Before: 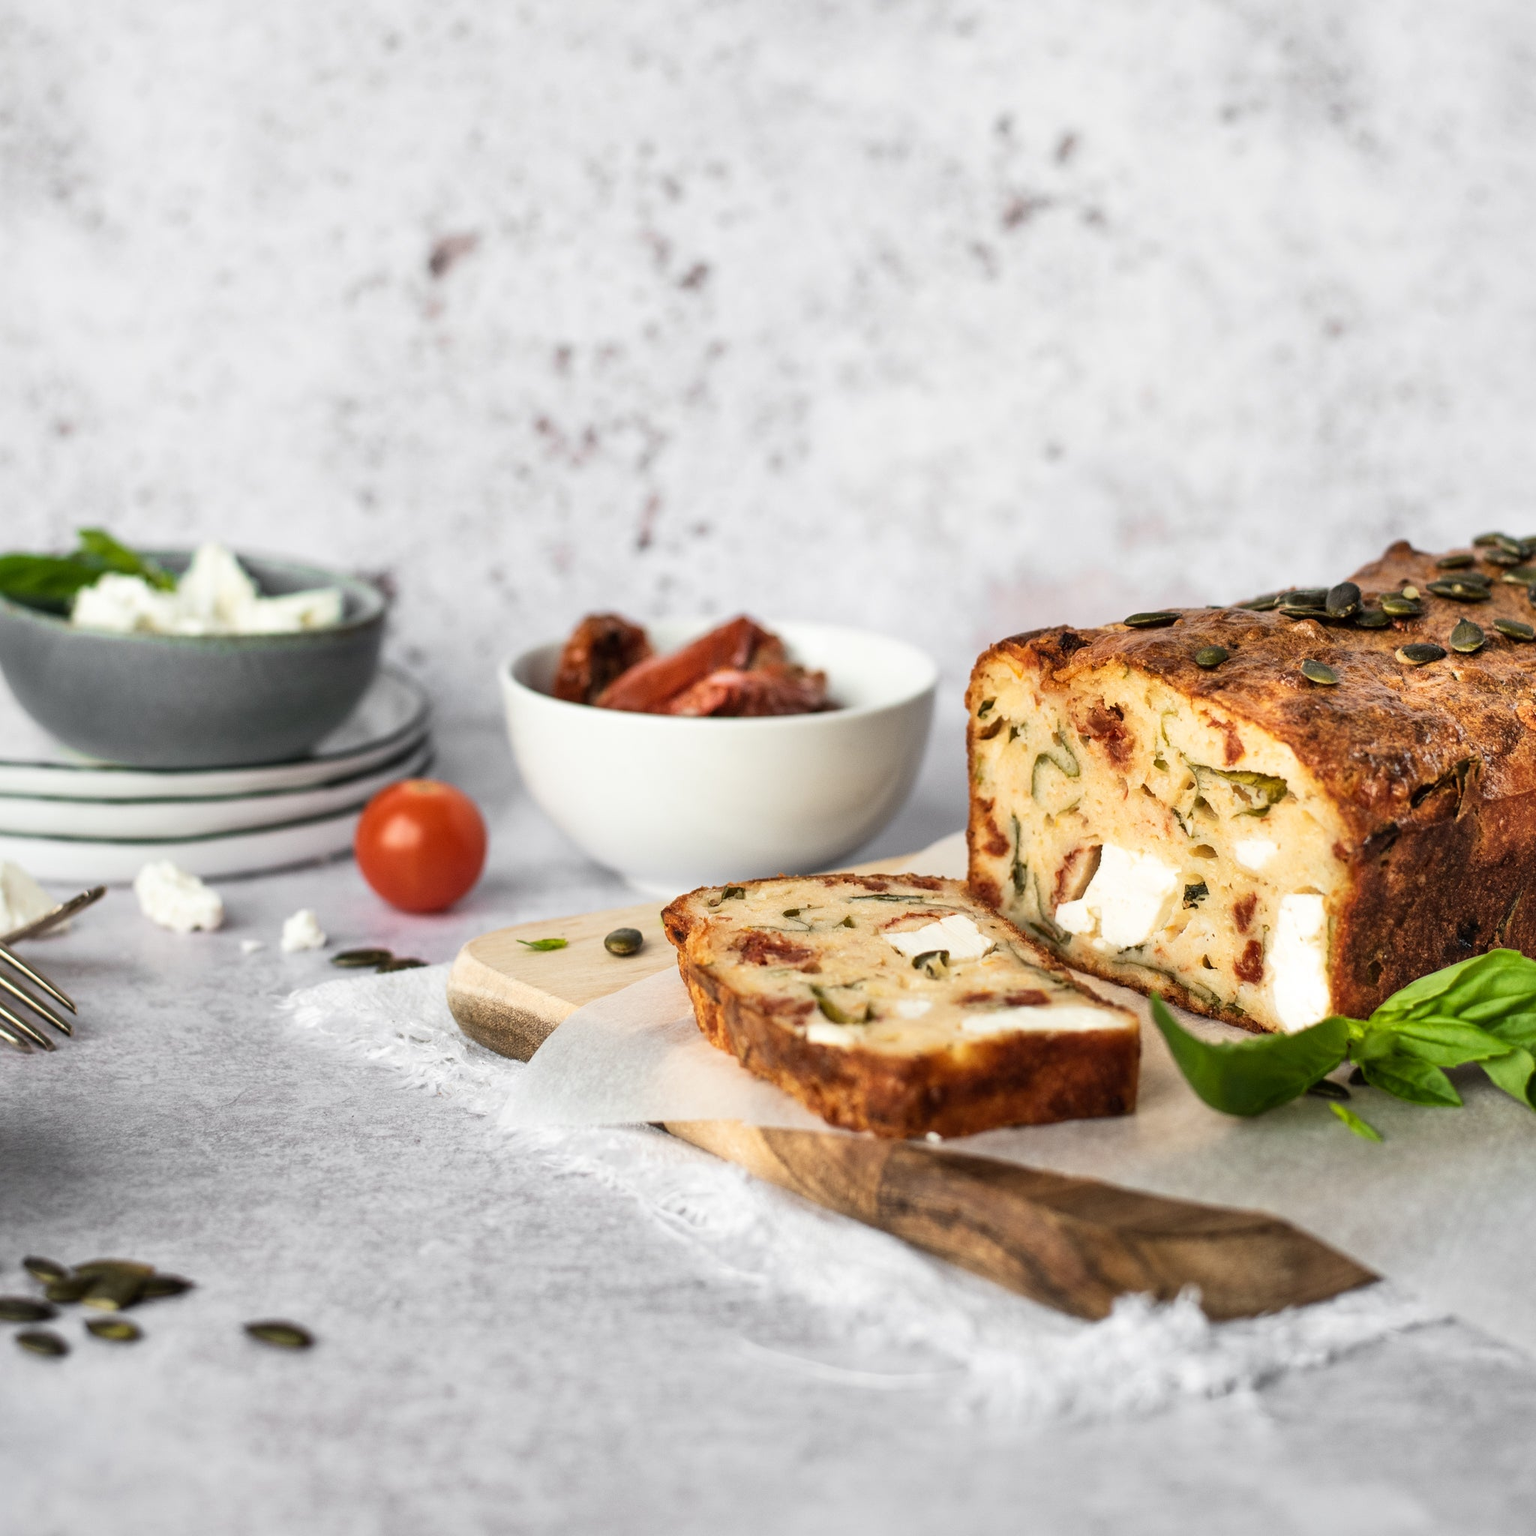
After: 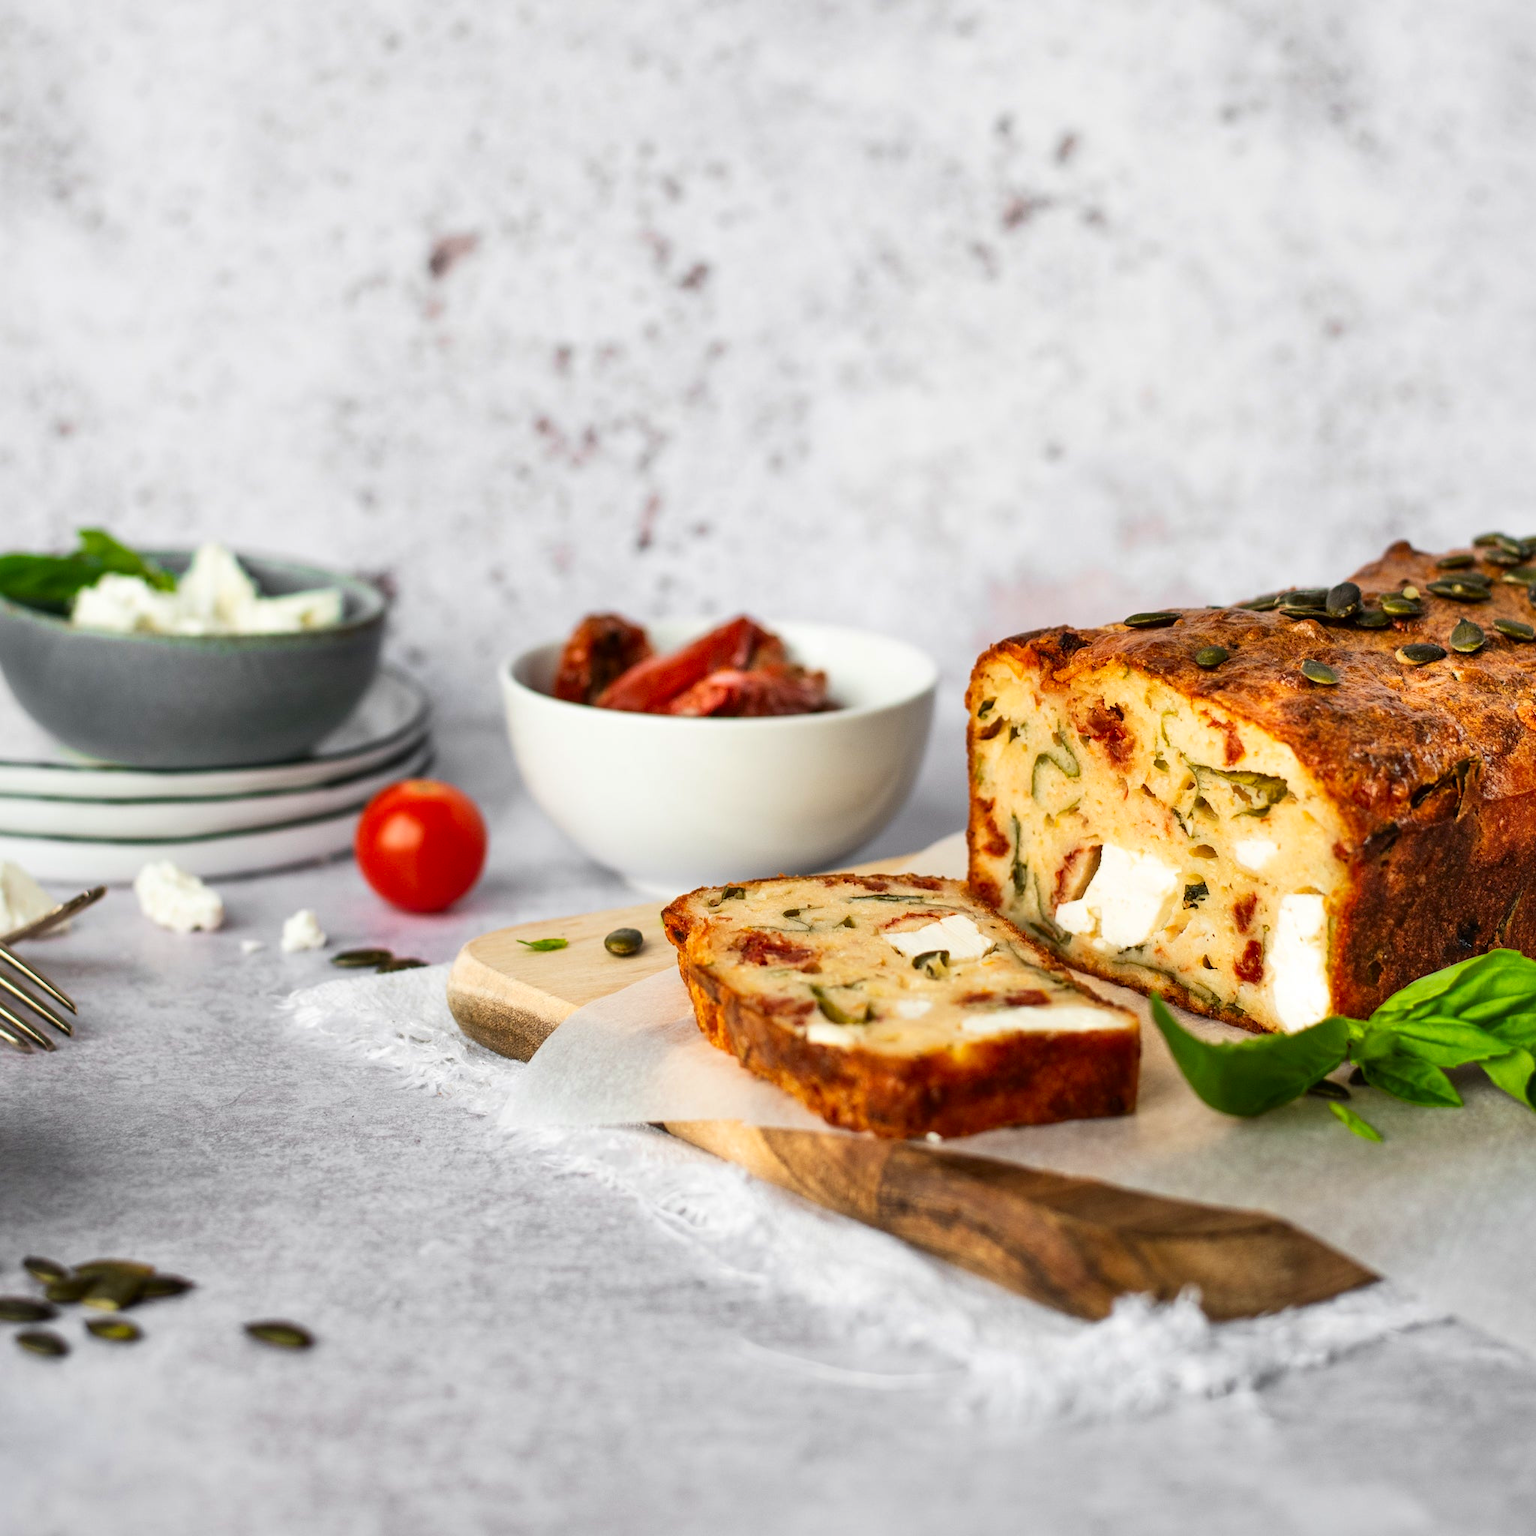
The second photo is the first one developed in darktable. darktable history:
contrast brightness saturation: brightness -0.028, saturation 0.346
